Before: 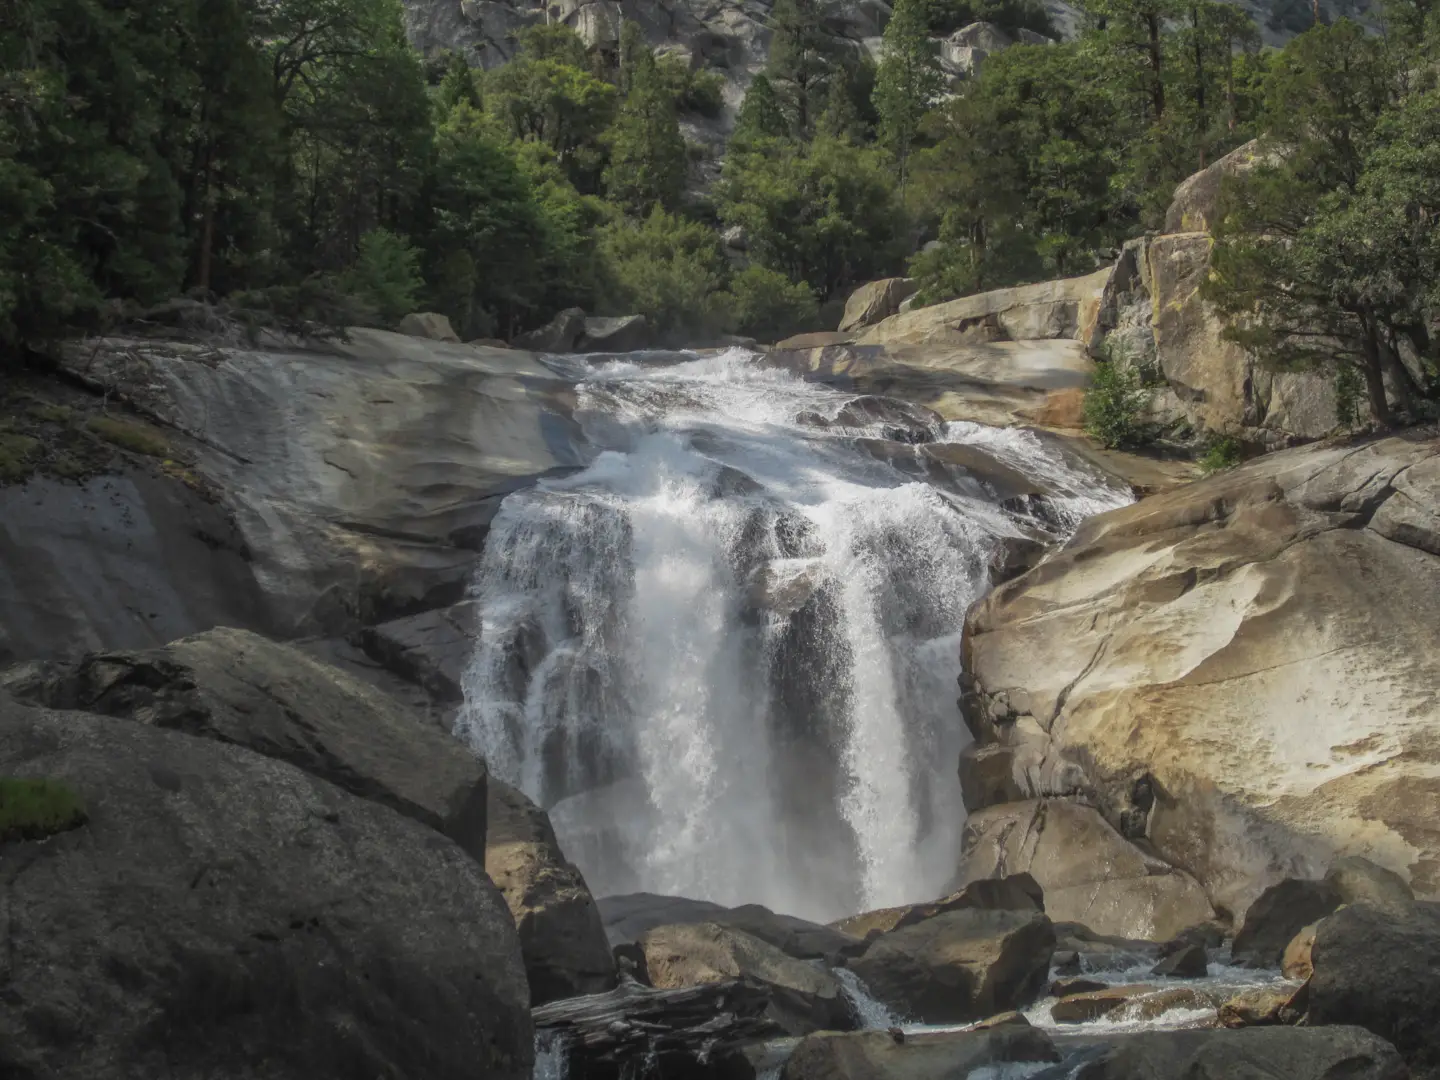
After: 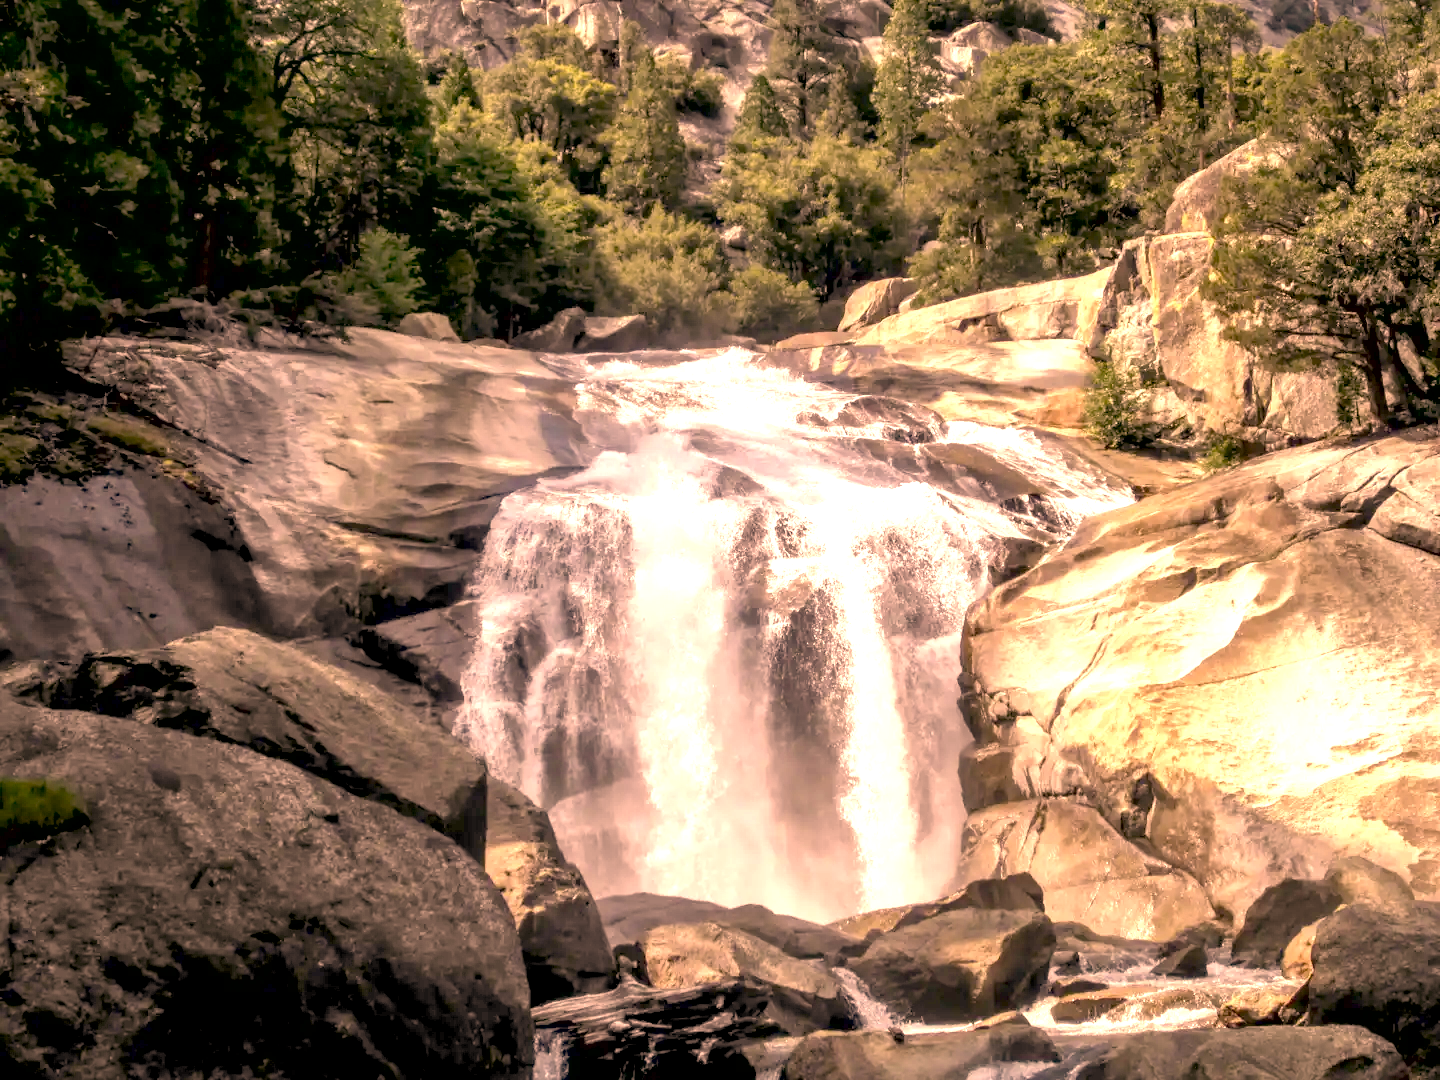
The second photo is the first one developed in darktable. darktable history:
exposure: black level correction 0.016, exposure 1.774 EV, compensate highlight preservation false
local contrast: mode bilateral grid, contrast 20, coarseness 50, detail 132%, midtone range 0.2
color correction: highlights a* 40, highlights b* 40, saturation 0.69
